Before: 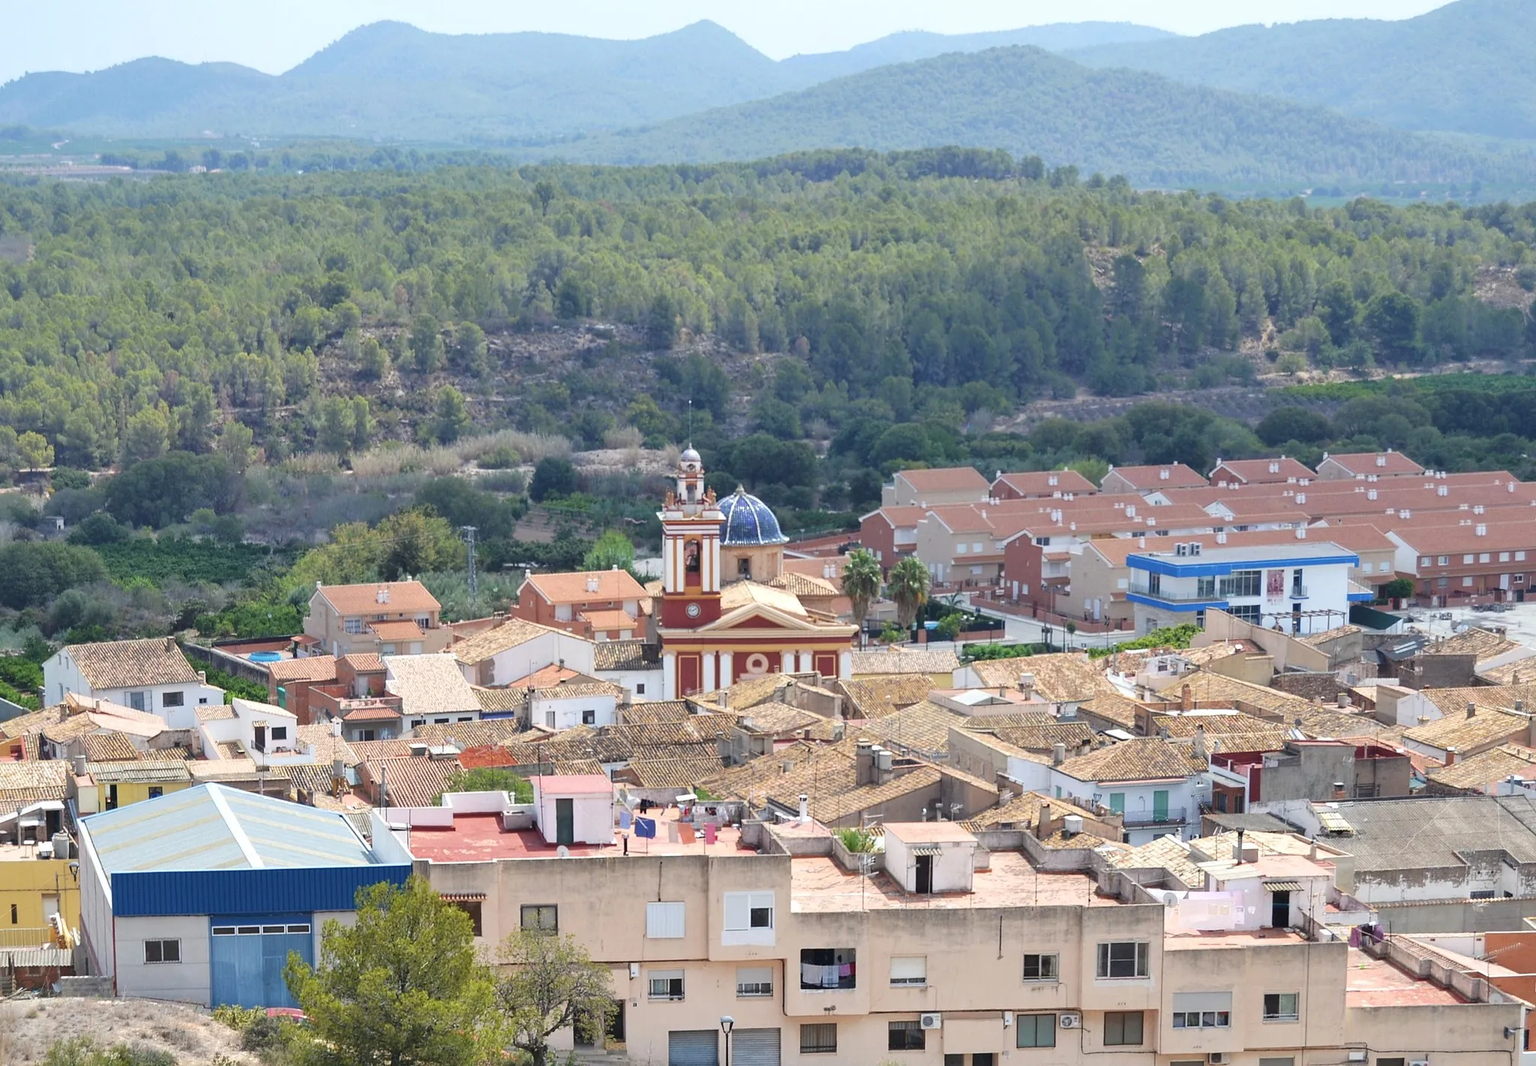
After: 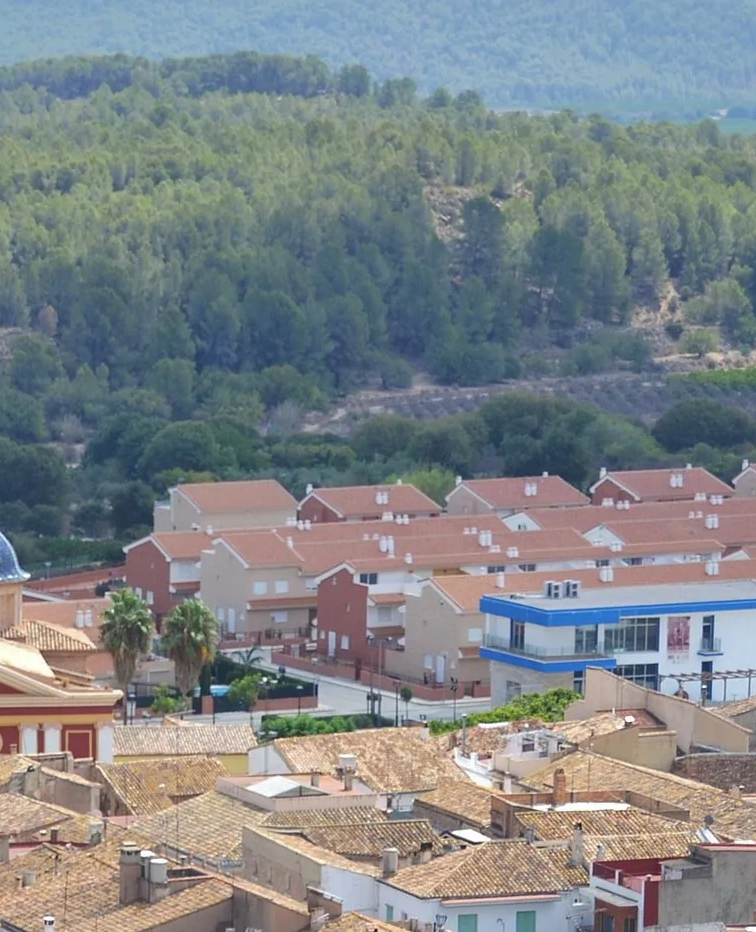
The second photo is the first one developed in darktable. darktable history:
shadows and highlights: on, module defaults
crop and rotate: left 49.936%, top 10.094%, right 13.136%, bottom 24.256%
